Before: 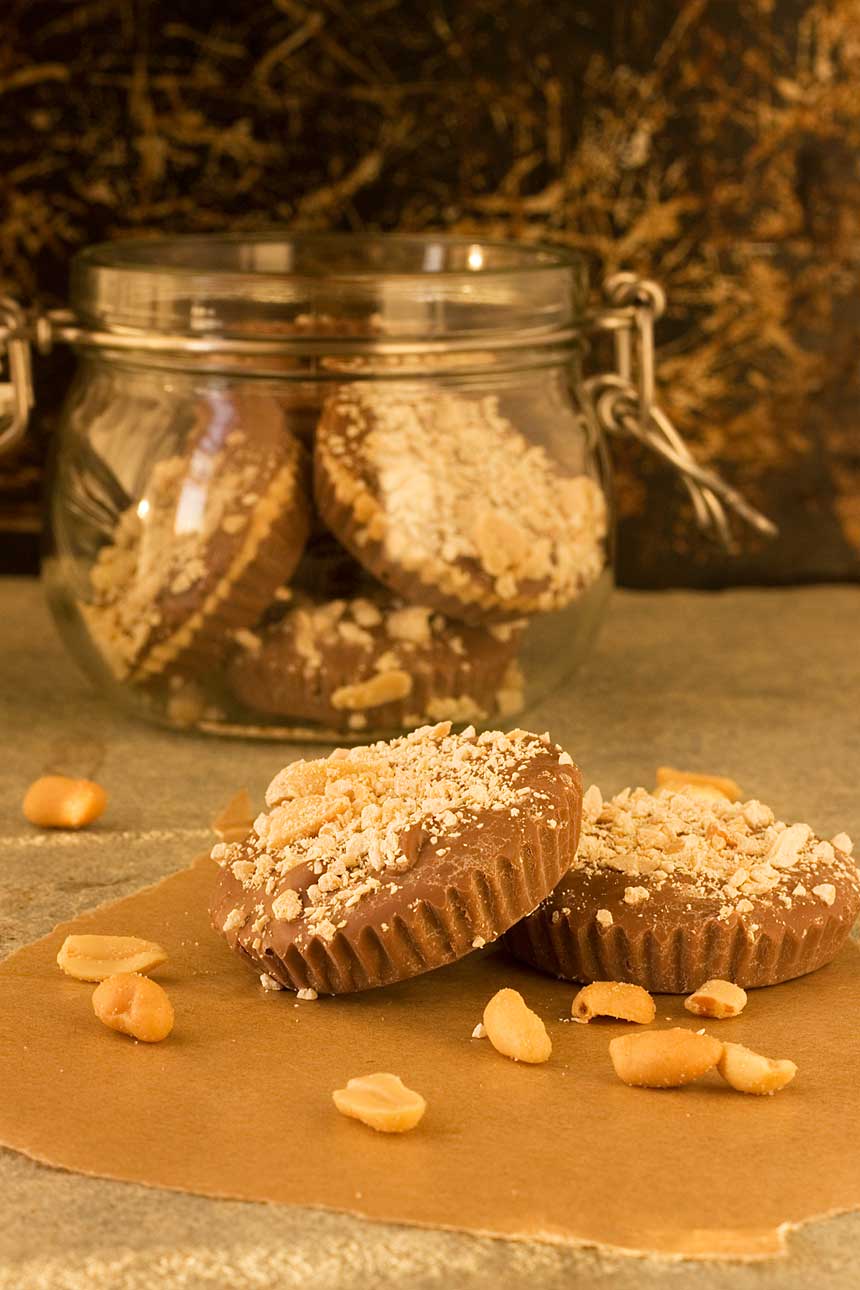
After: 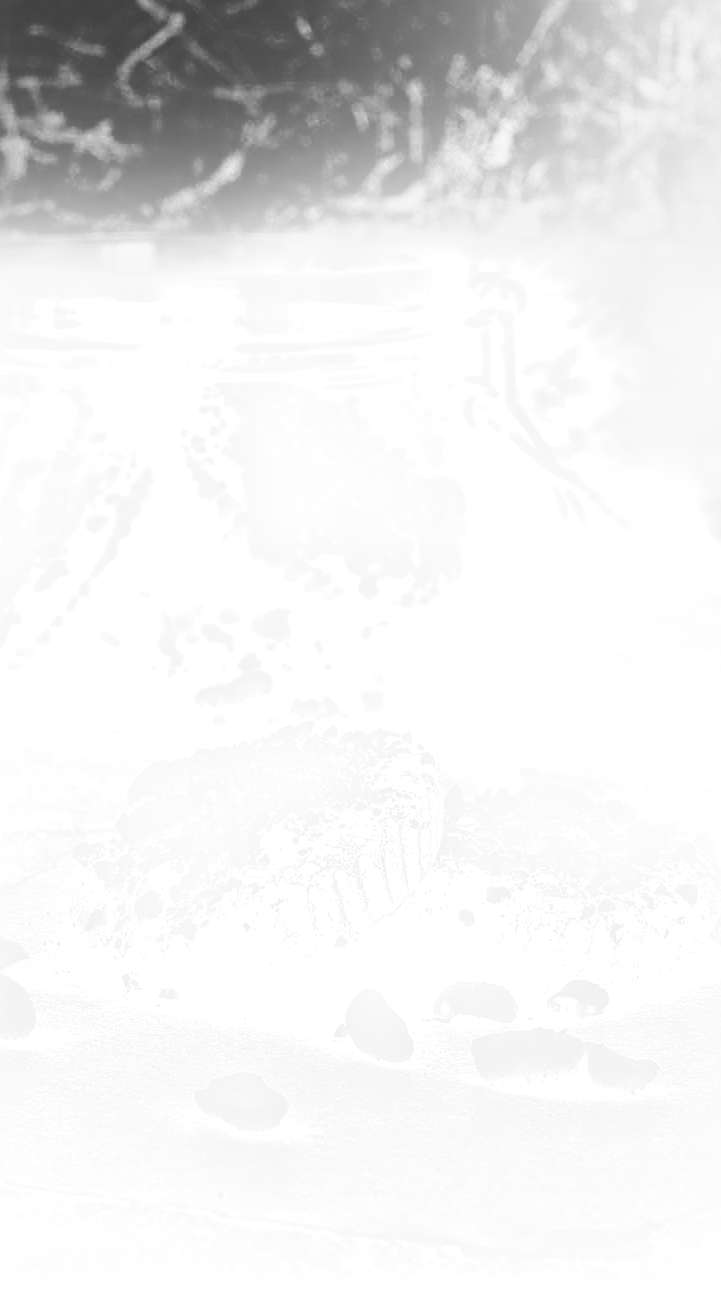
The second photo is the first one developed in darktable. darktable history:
contrast brightness saturation: contrast 0.2, brightness 0.16, saturation 0.22
tone curve: curves: ch0 [(0, 0) (0.224, 0.12) (0.375, 0.296) (0.528, 0.472) (0.681, 0.634) (0.8, 0.766) (0.873, 0.877) (1, 1)], preserve colors basic power
exposure: black level correction 0.001, exposure 0.5 EV, compensate exposure bias true, compensate highlight preservation false
sharpen: on, module defaults
monochrome: on, module defaults
bloom: size 25%, threshold 5%, strength 90%
crop: left 16.145%
base curve: curves: ch0 [(0, 0) (0.026, 0.03) (0.109, 0.232) (0.351, 0.748) (0.669, 0.968) (1, 1)], preserve colors none
